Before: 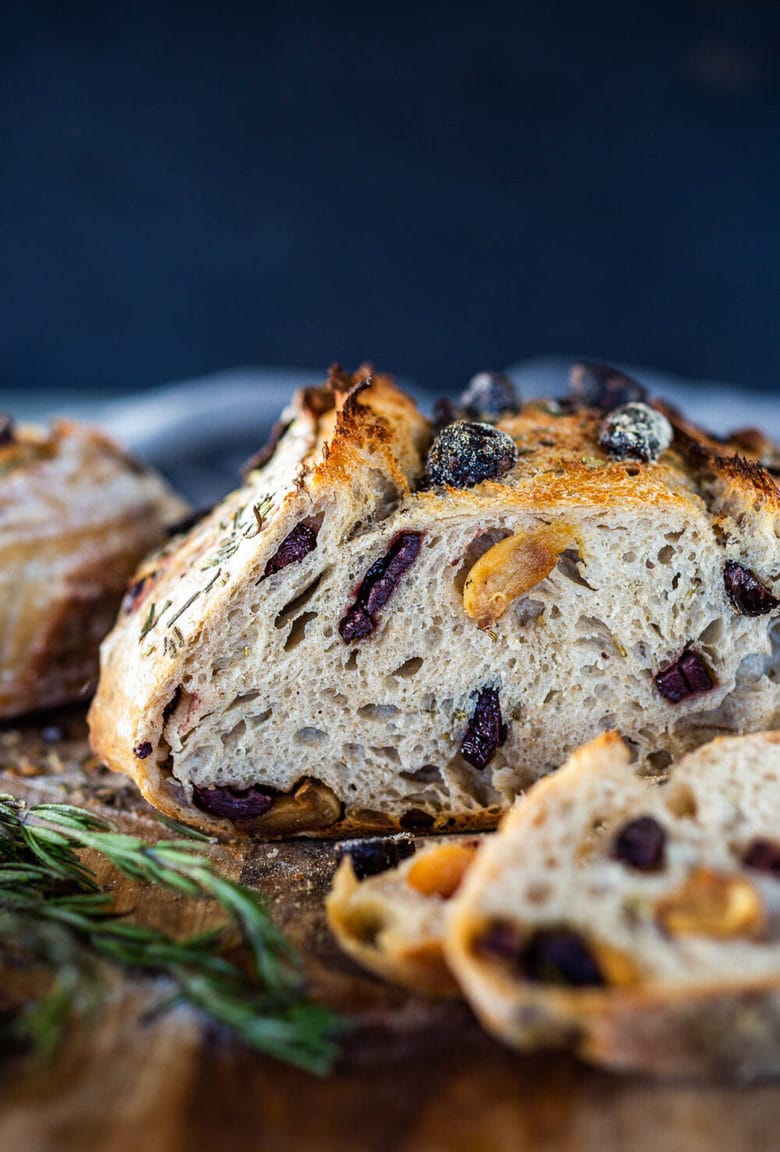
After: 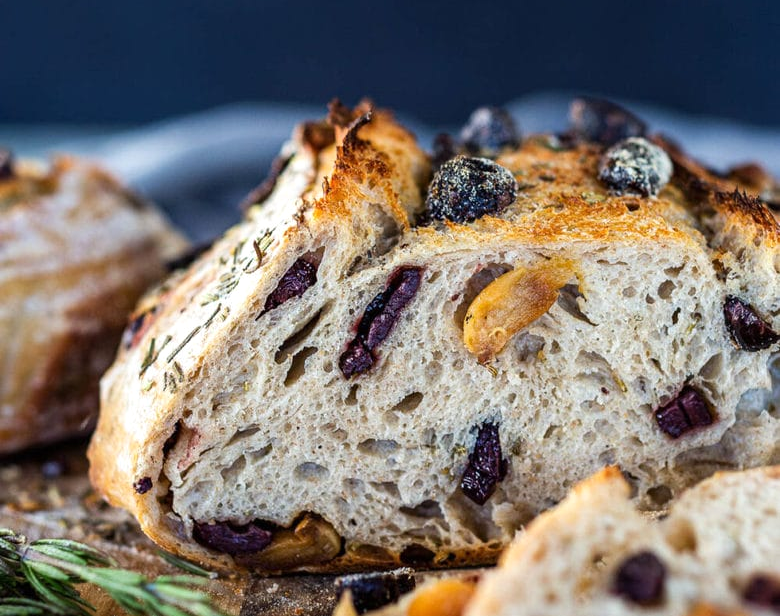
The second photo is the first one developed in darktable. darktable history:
crop and rotate: top 23.043%, bottom 23.437%
exposure: exposure 0.081 EV, compensate highlight preservation false
